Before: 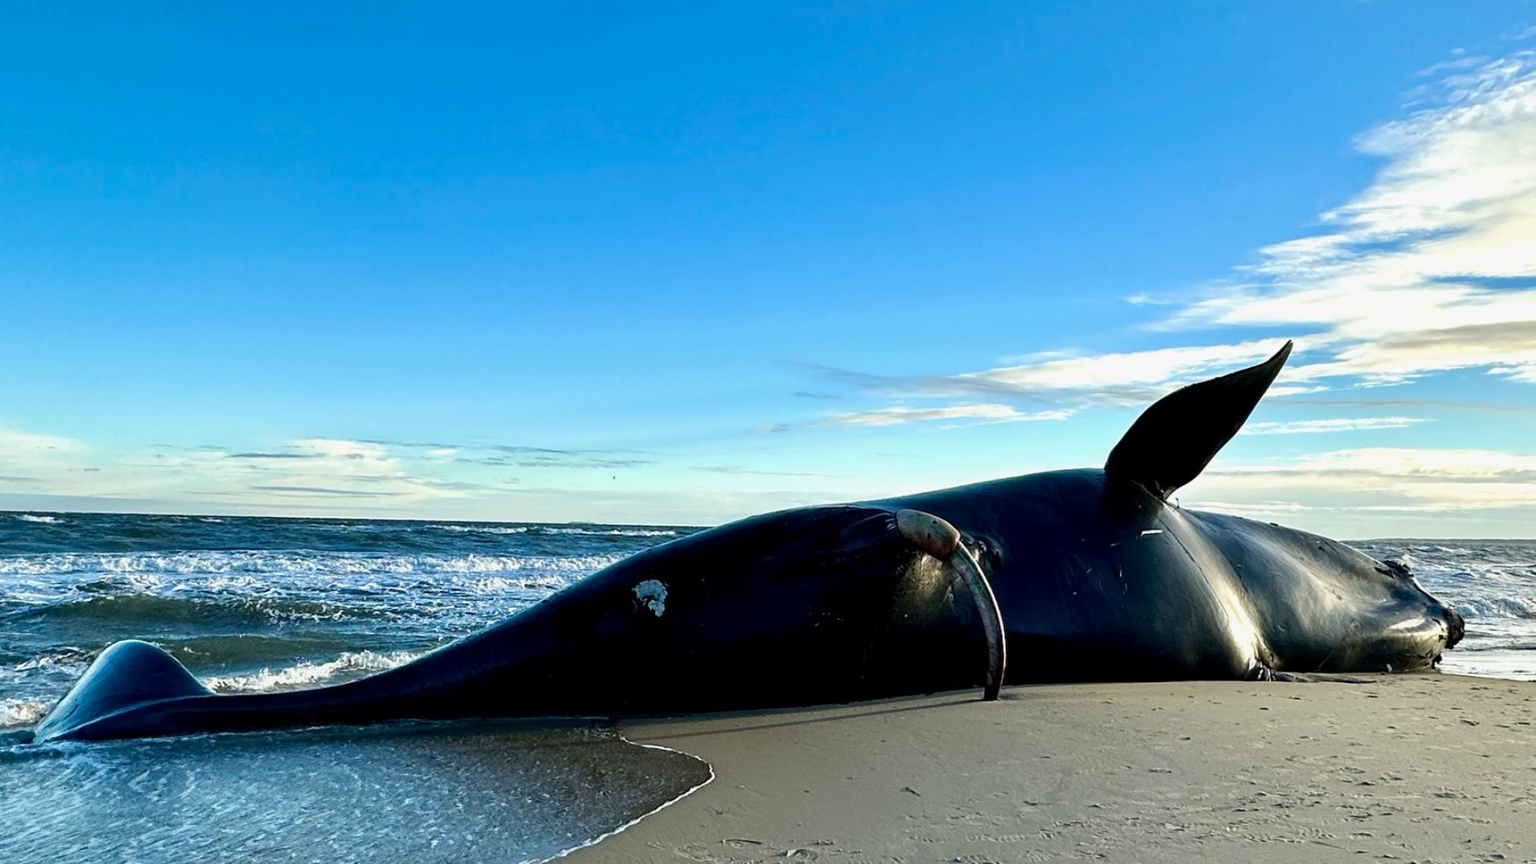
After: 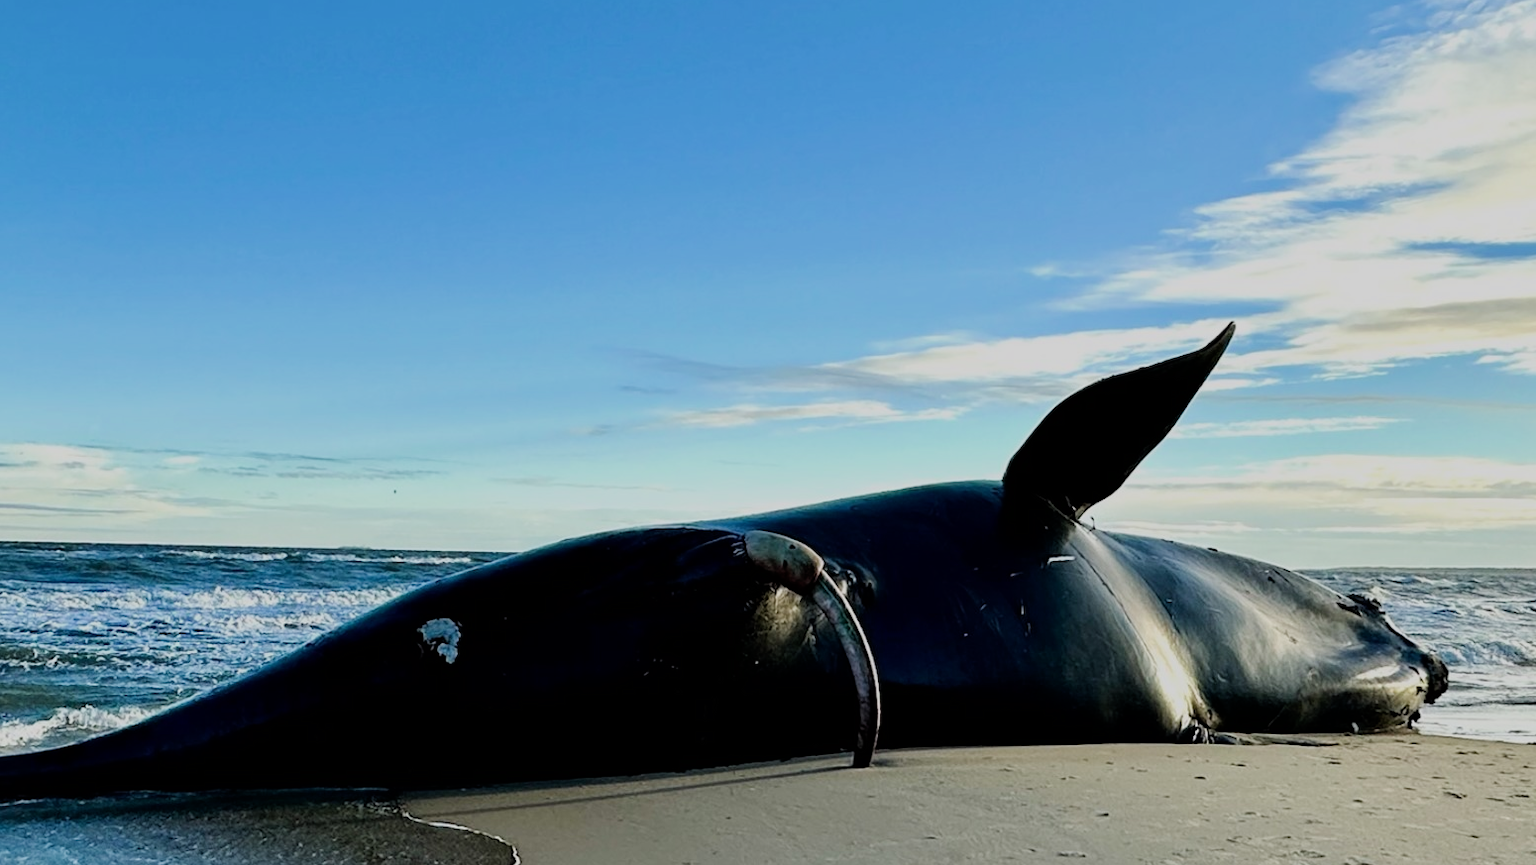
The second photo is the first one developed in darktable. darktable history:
crop: left 19.266%, top 9.432%, bottom 9.699%
filmic rgb: black relative exposure -7.65 EV, white relative exposure 4.56 EV, hardness 3.61
